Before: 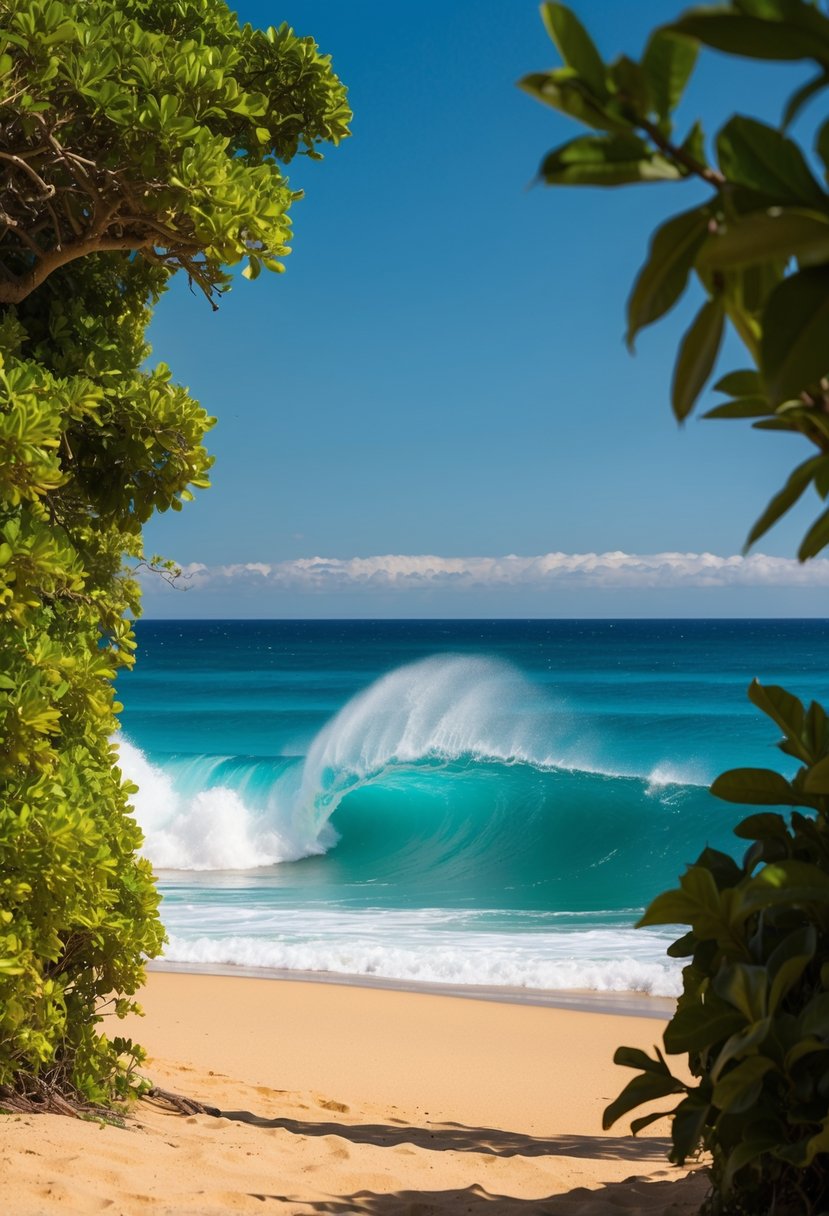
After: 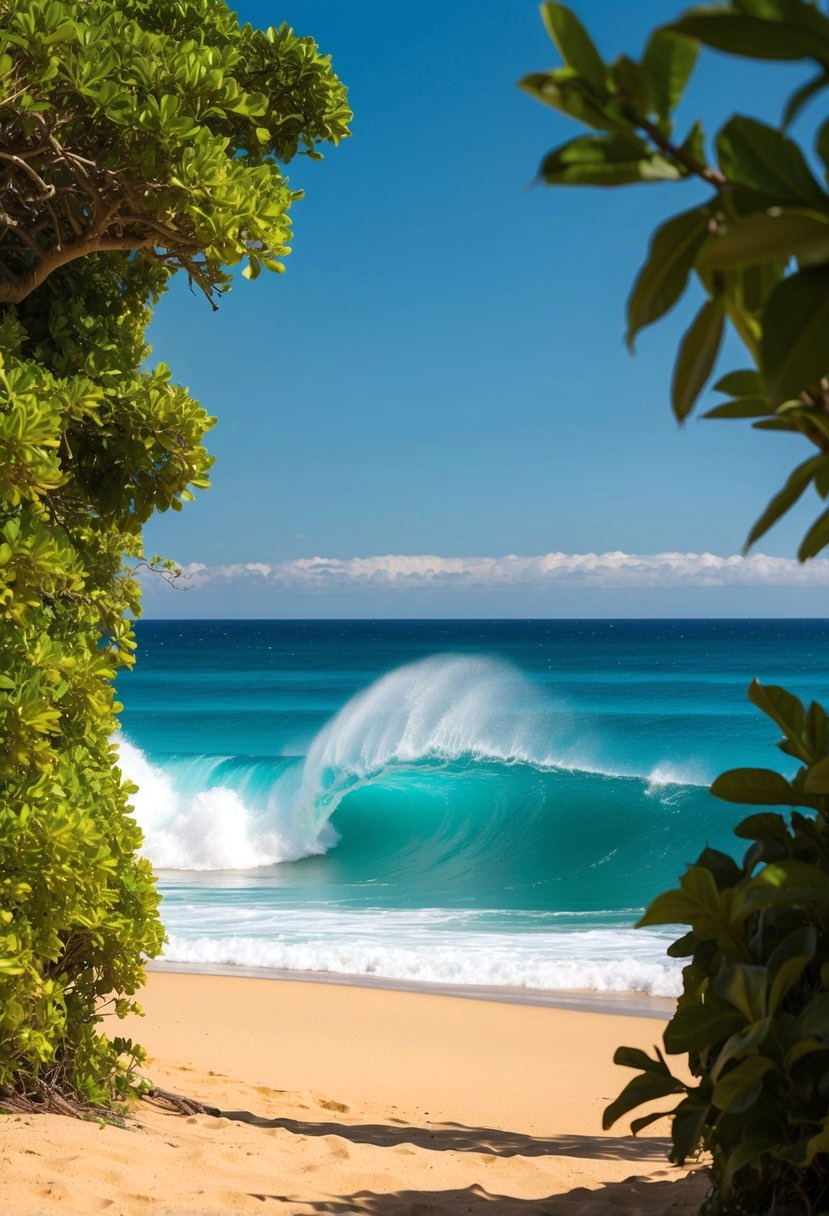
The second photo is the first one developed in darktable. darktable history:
exposure: exposure 0.154 EV, compensate highlight preservation false
